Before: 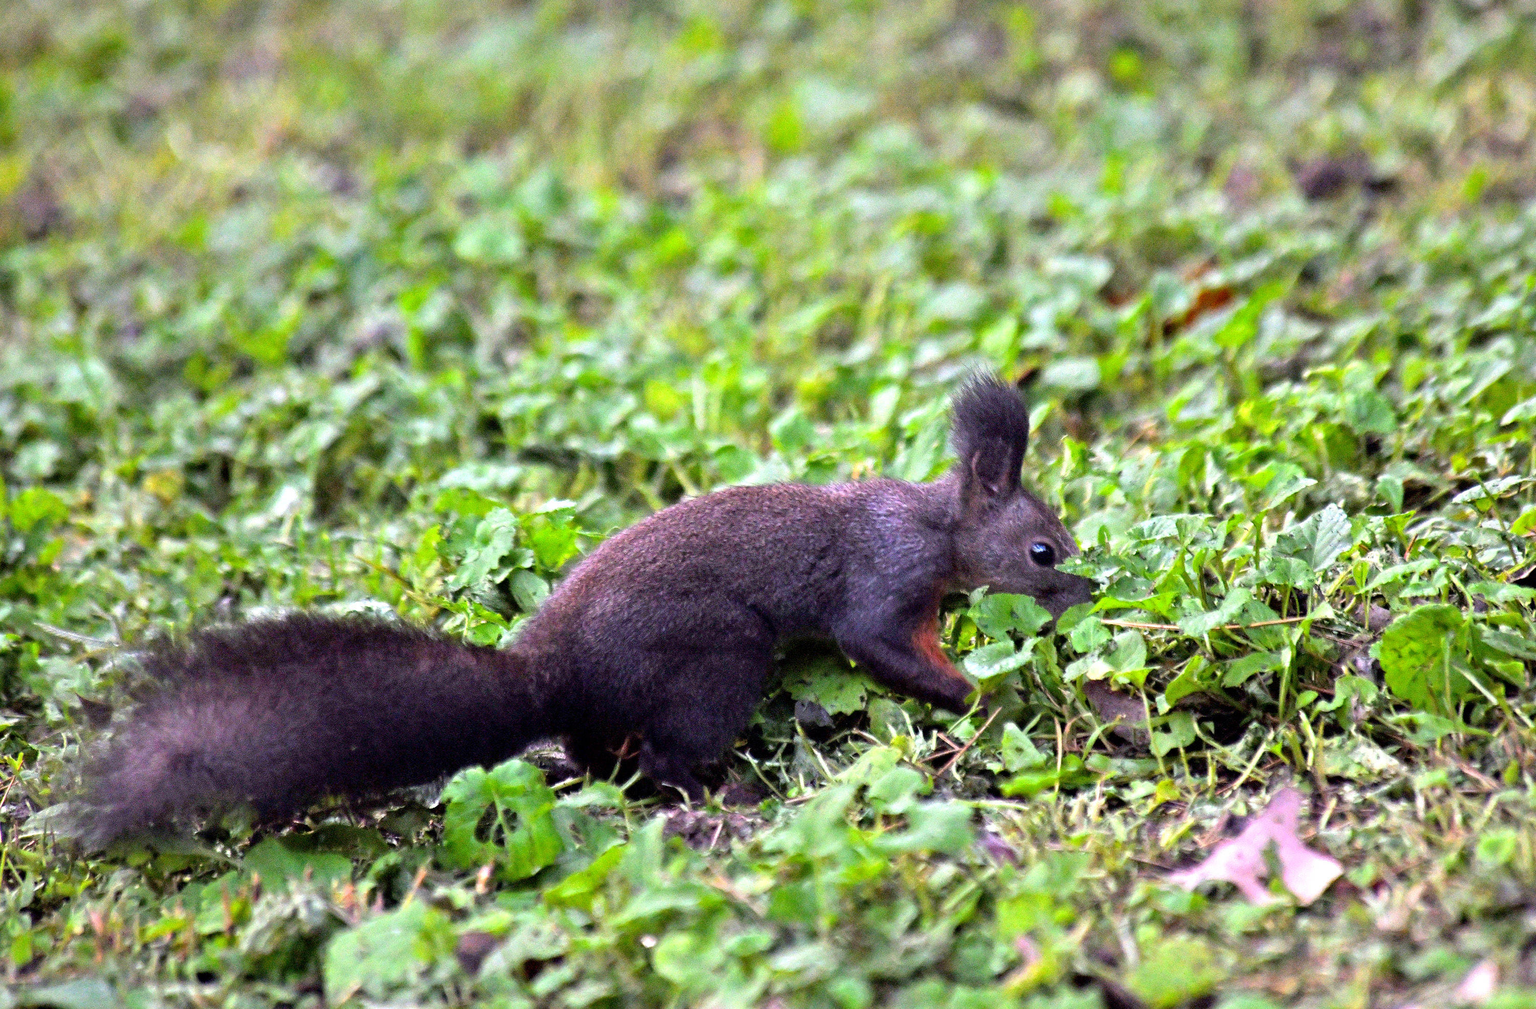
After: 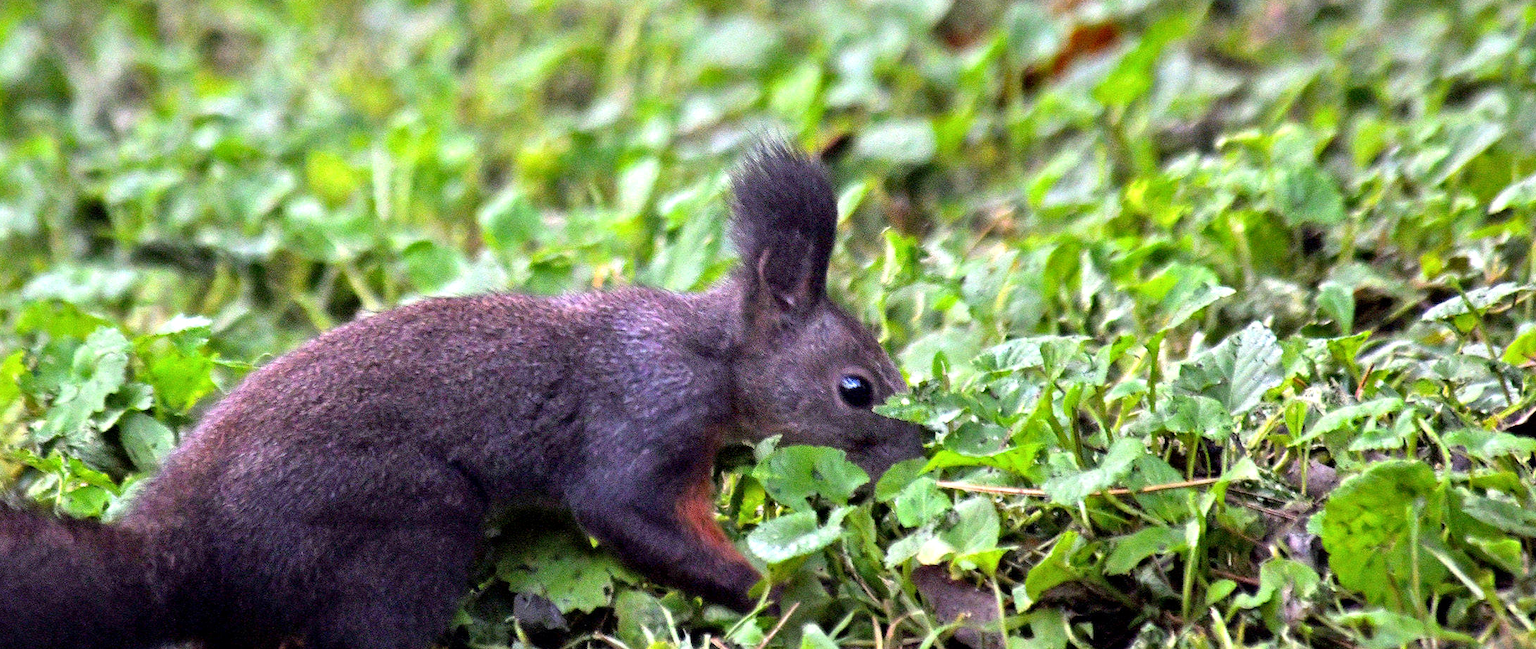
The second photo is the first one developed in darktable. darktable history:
crop and rotate: left 27.595%, top 26.871%, bottom 26.44%
local contrast: mode bilateral grid, contrast 99, coarseness 99, detail 109%, midtone range 0.2
